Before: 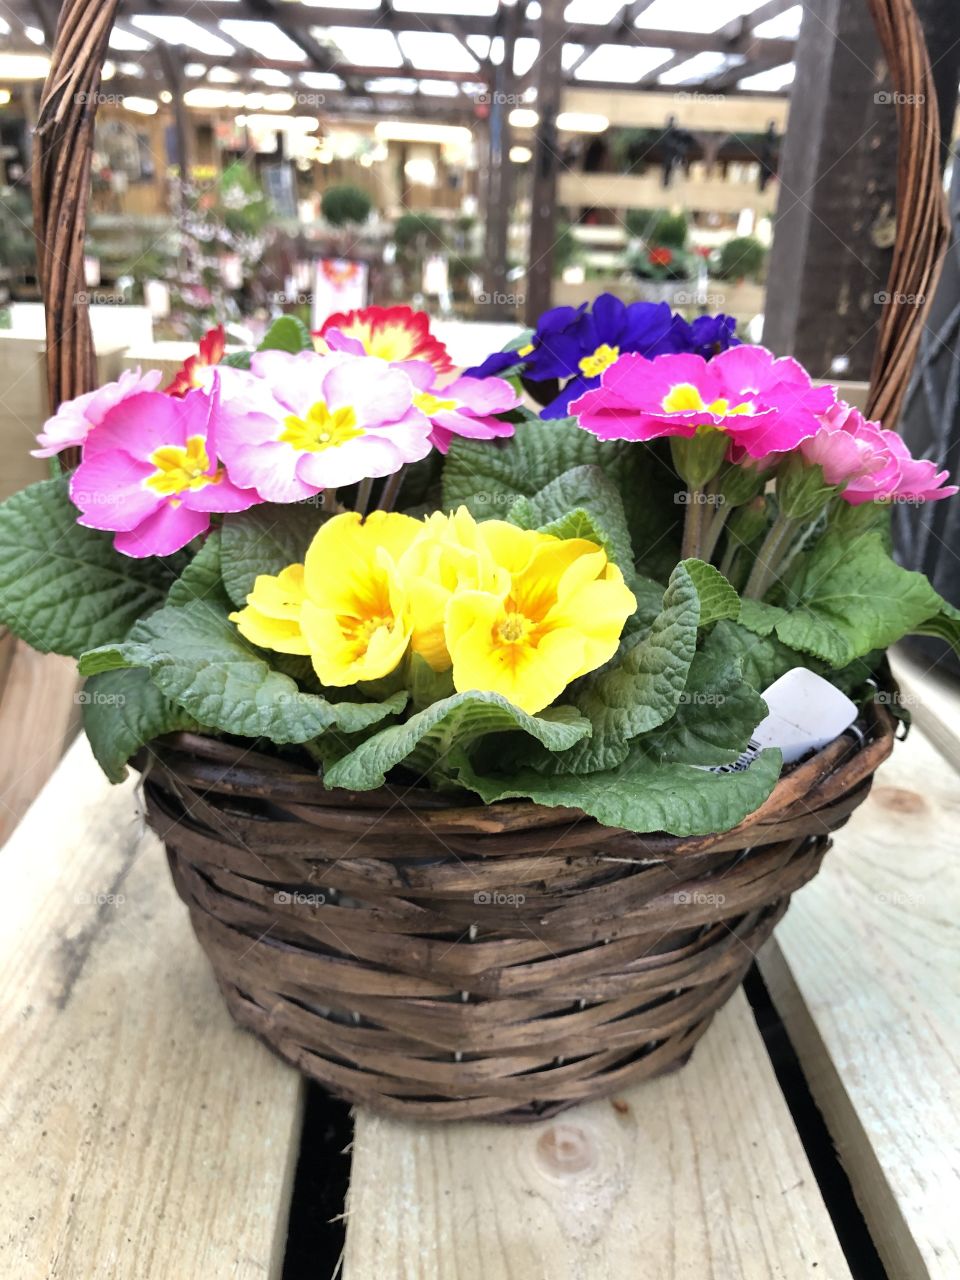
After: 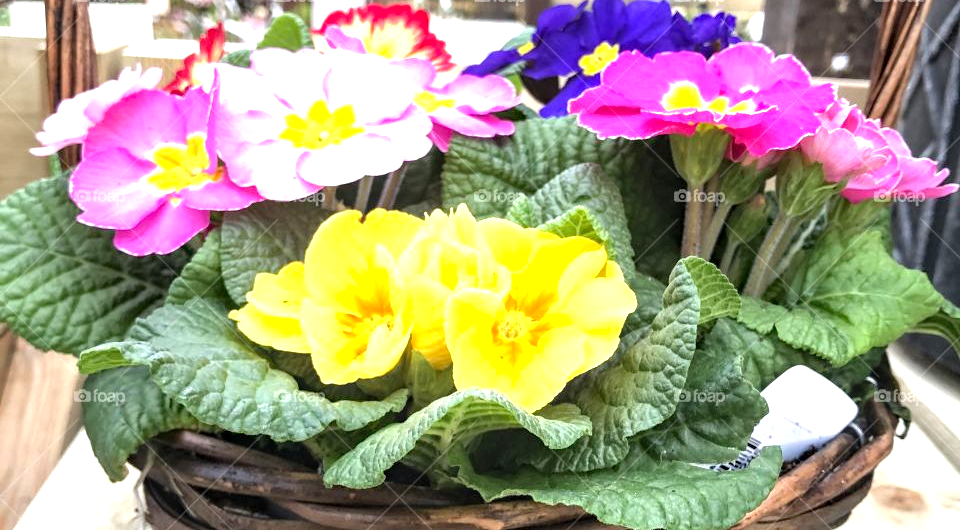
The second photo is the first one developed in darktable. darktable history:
local contrast: on, module defaults
exposure: black level correction 0, exposure 0.696 EV, compensate highlight preservation false
crop and rotate: top 23.636%, bottom 34.926%
haze removal: compatibility mode true, adaptive false
